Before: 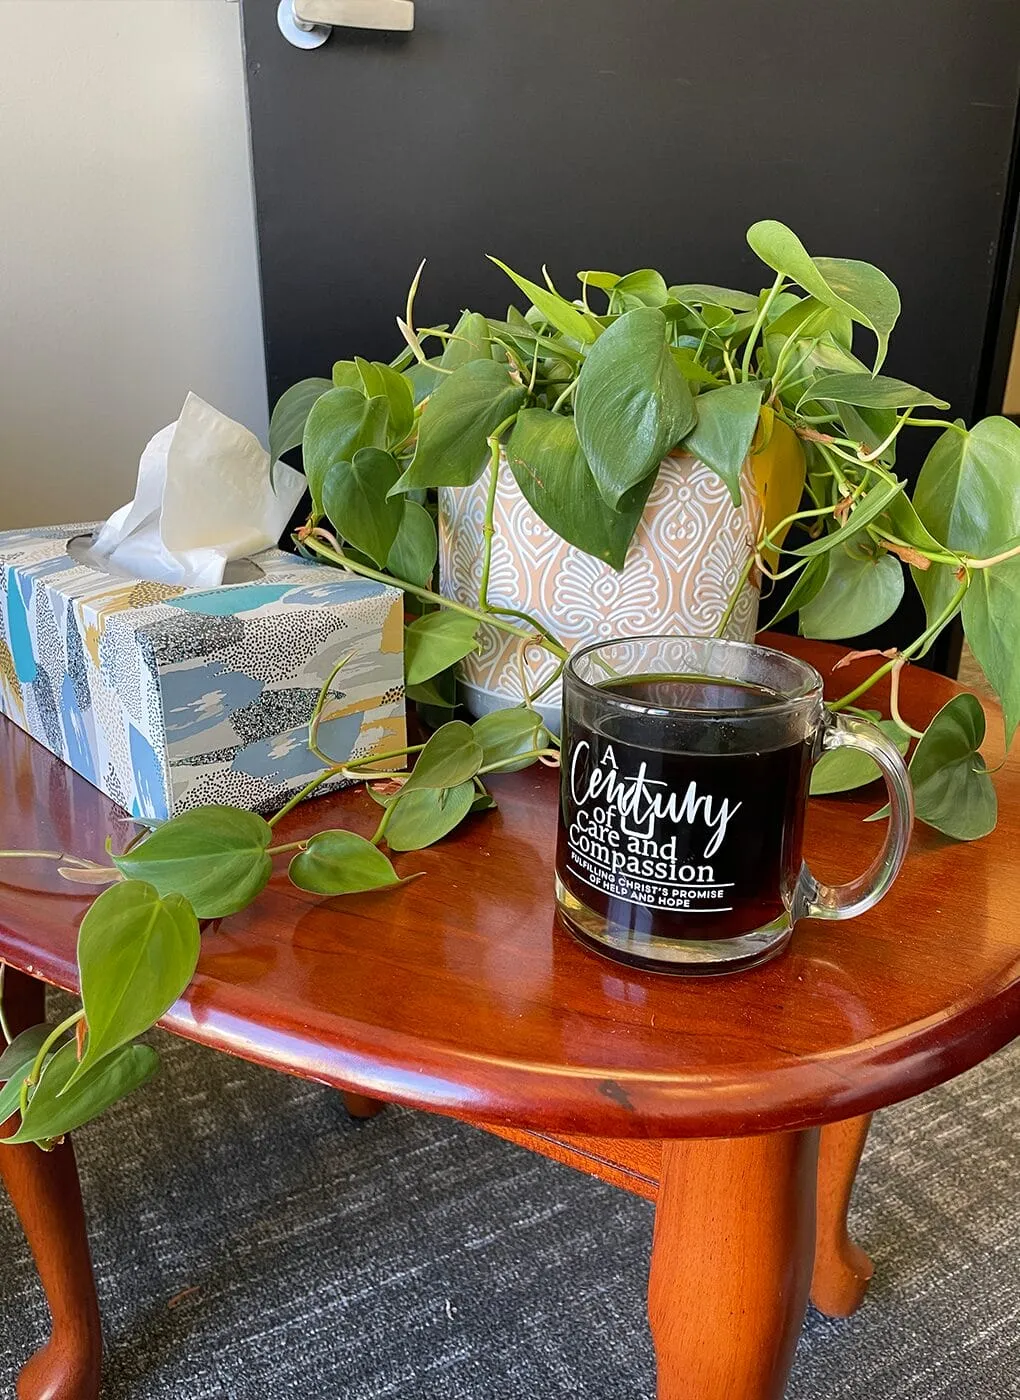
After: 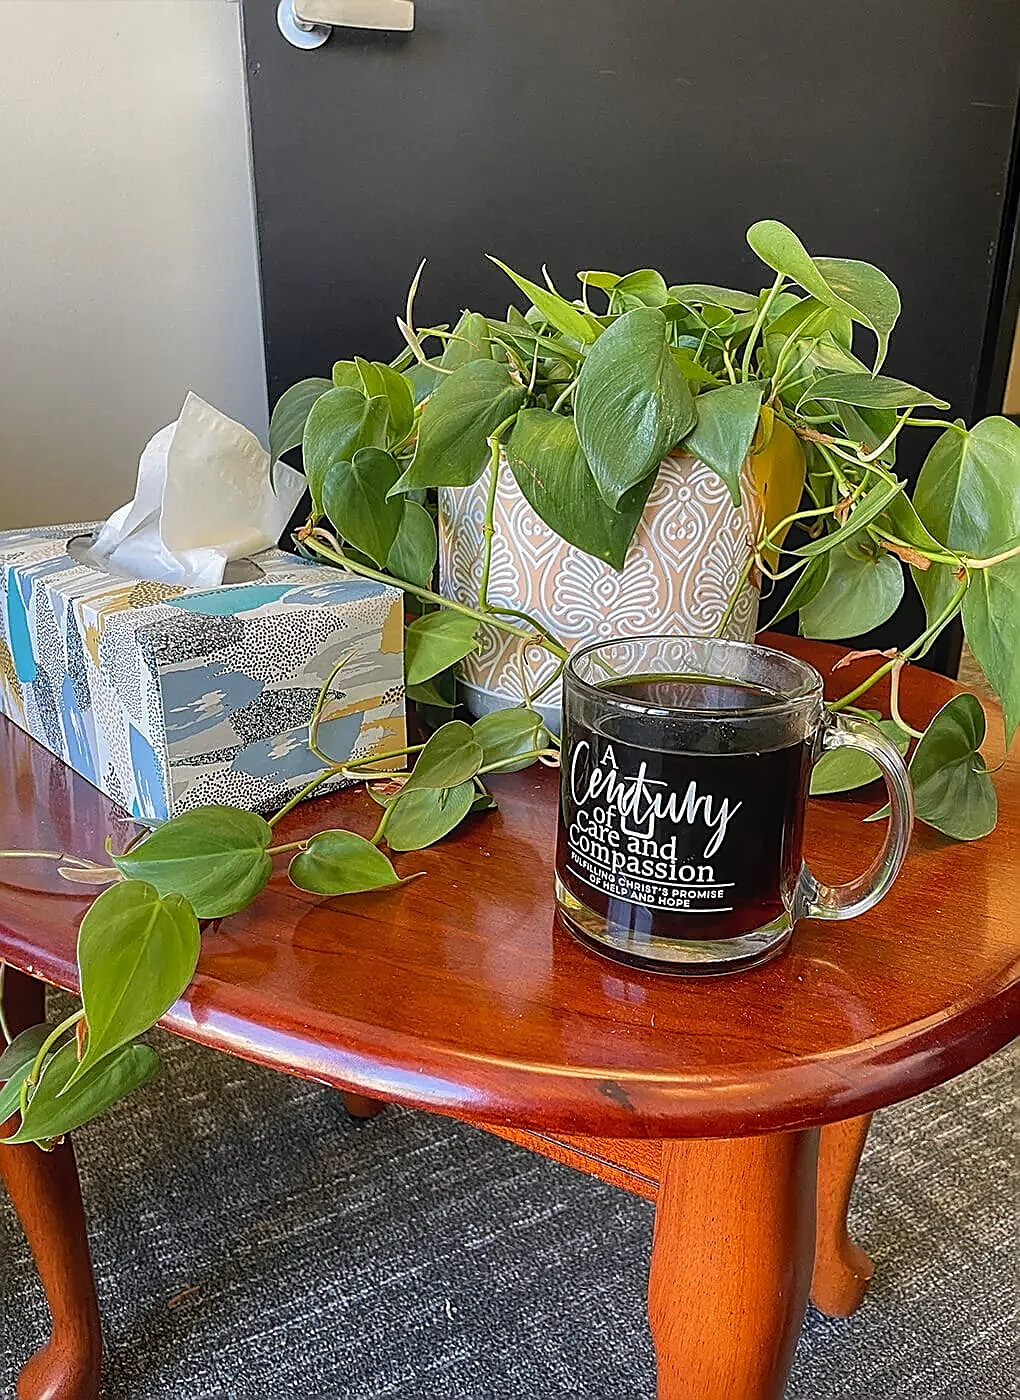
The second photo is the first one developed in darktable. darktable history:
local contrast: detail 110%
sharpen: radius 1.685, amount 1.294
